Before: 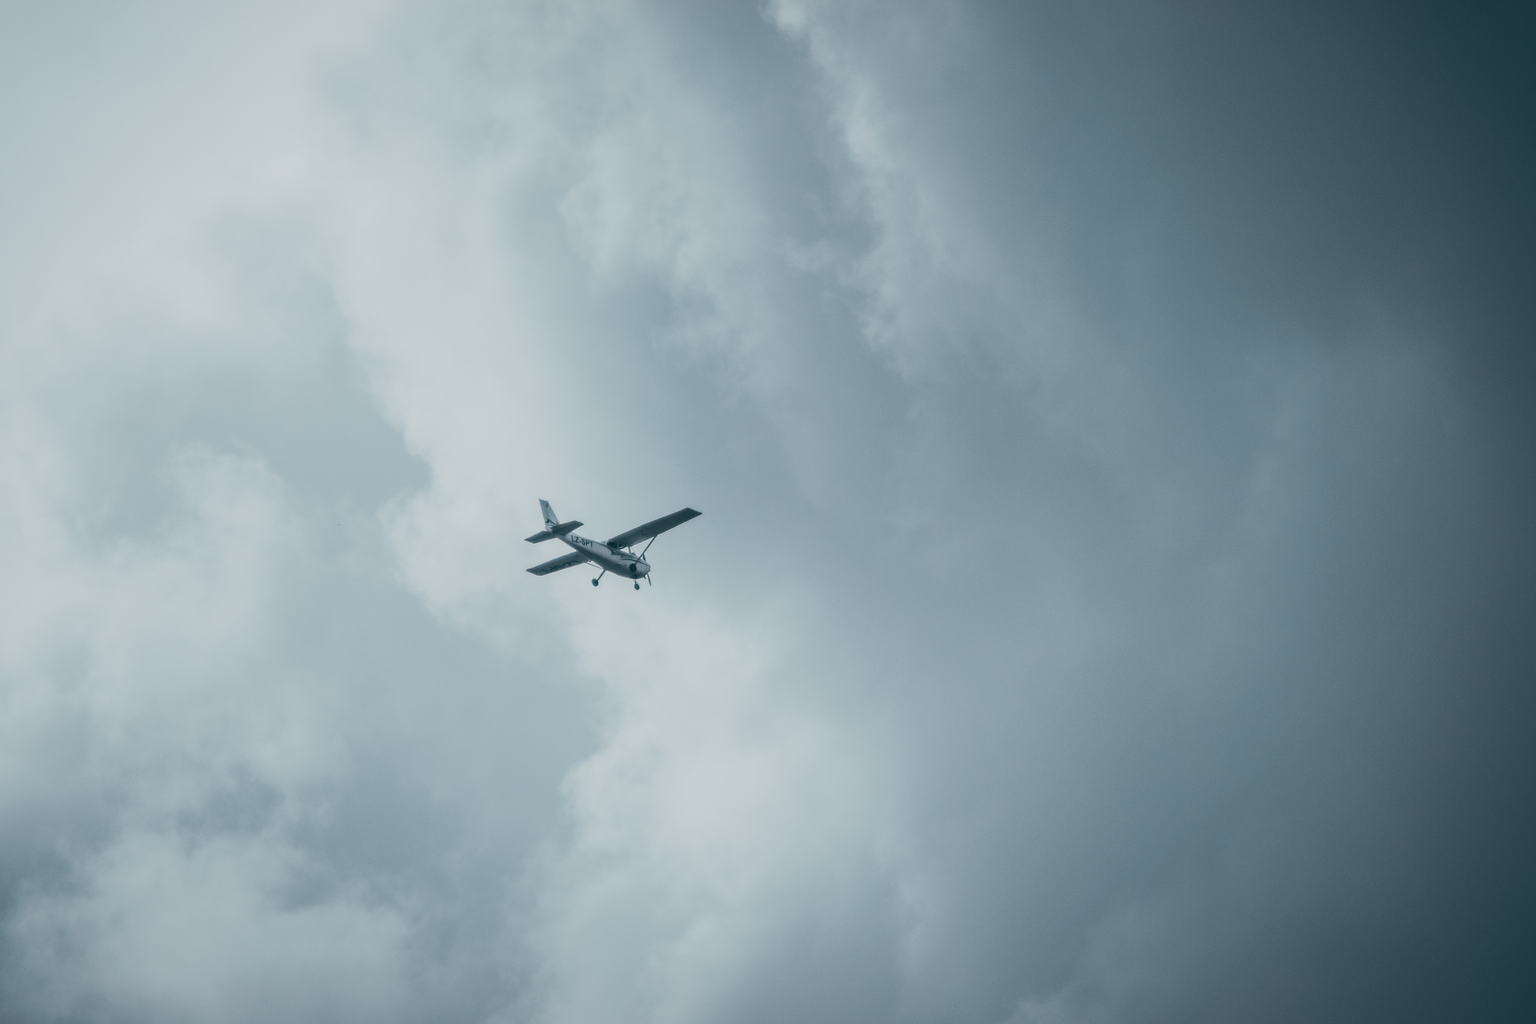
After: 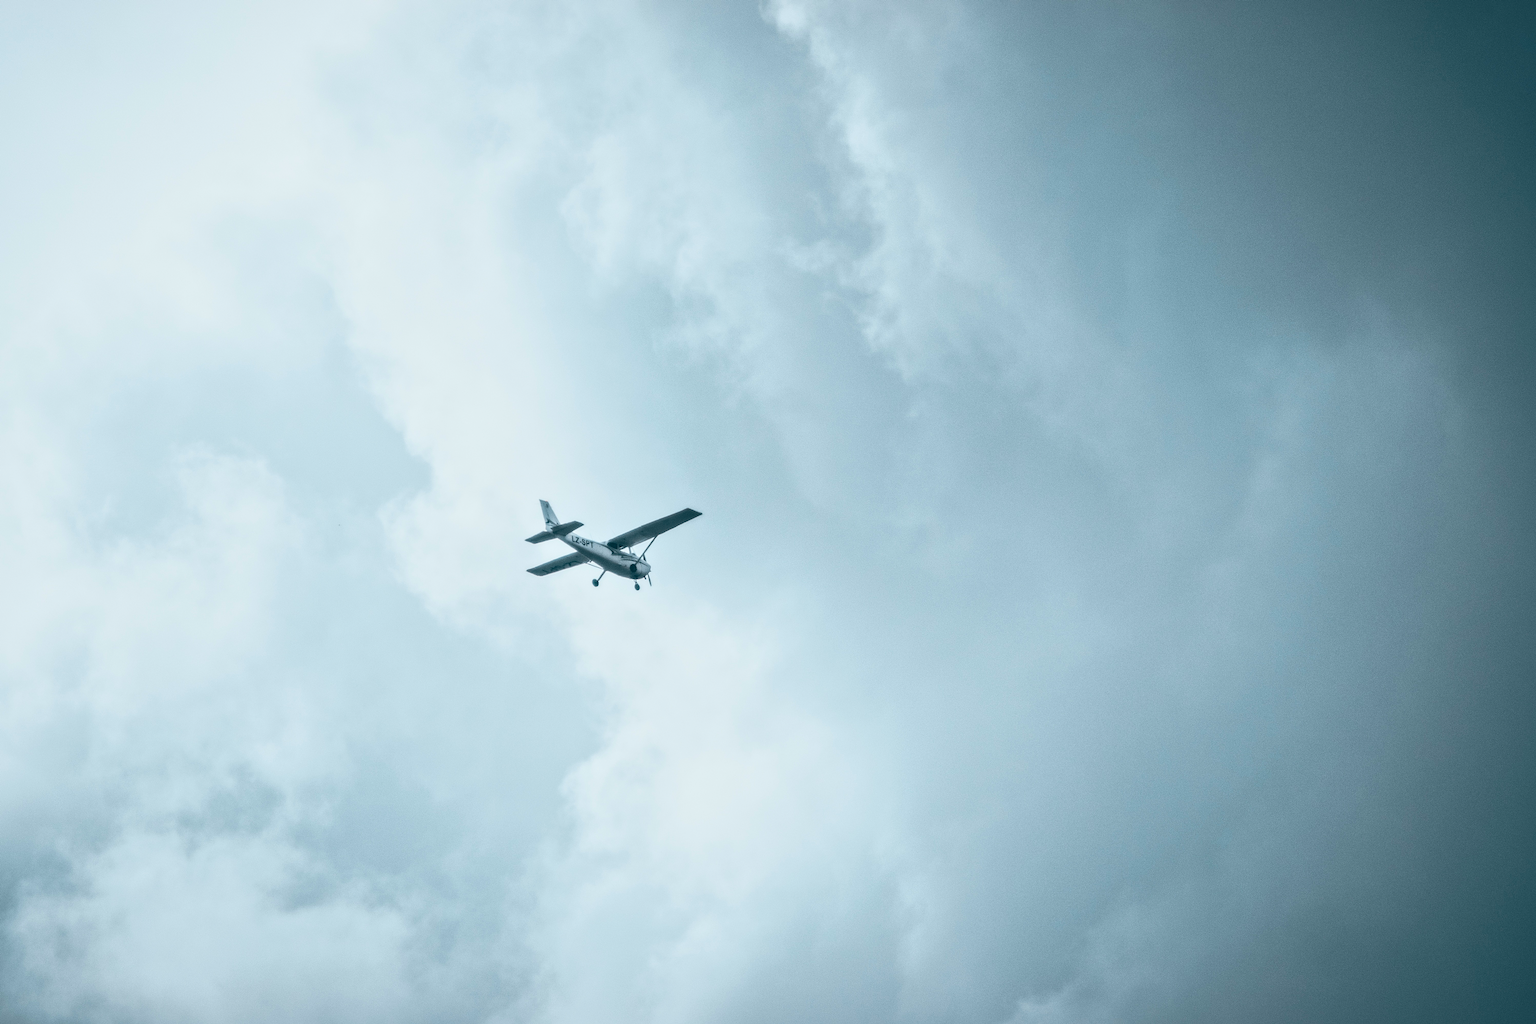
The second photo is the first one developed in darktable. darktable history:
contrast brightness saturation: contrast 0.24, brightness 0.26, saturation 0.39
local contrast: mode bilateral grid, contrast 25, coarseness 60, detail 151%, midtone range 0.2
